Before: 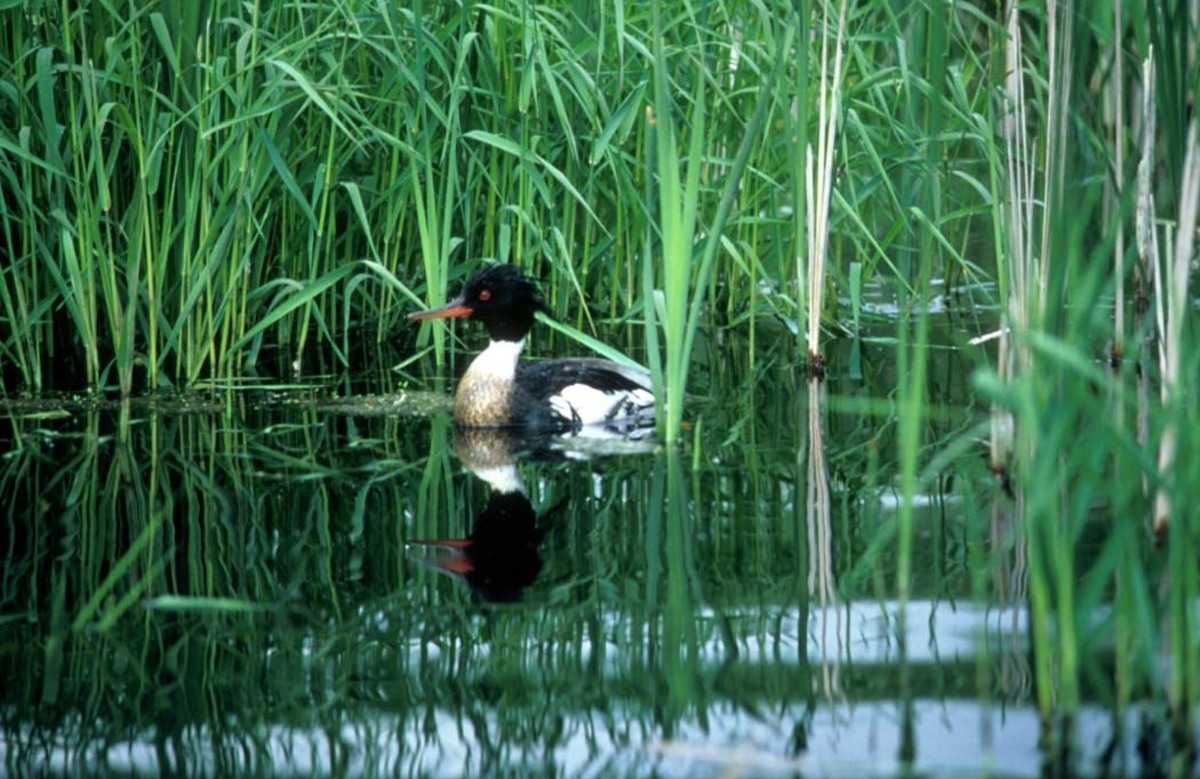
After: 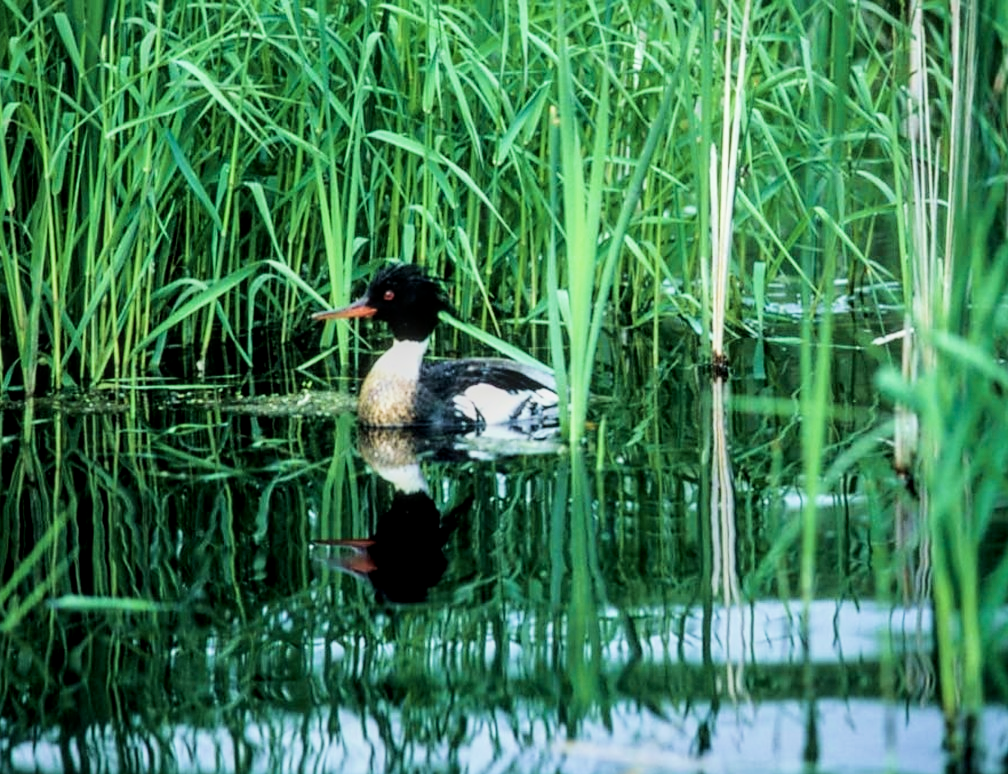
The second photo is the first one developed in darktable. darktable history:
sharpen: radius 1.458, amount 0.398, threshold 1.271
crop: left 8.026%, right 7.374%
local contrast: on, module defaults
filmic rgb: black relative exposure -7.5 EV, white relative exposure 5 EV, hardness 3.31, contrast 1.3, contrast in shadows safe
exposure: black level correction 0.001, exposure 0.5 EV, compensate exposure bias true, compensate highlight preservation false
velvia: on, module defaults
